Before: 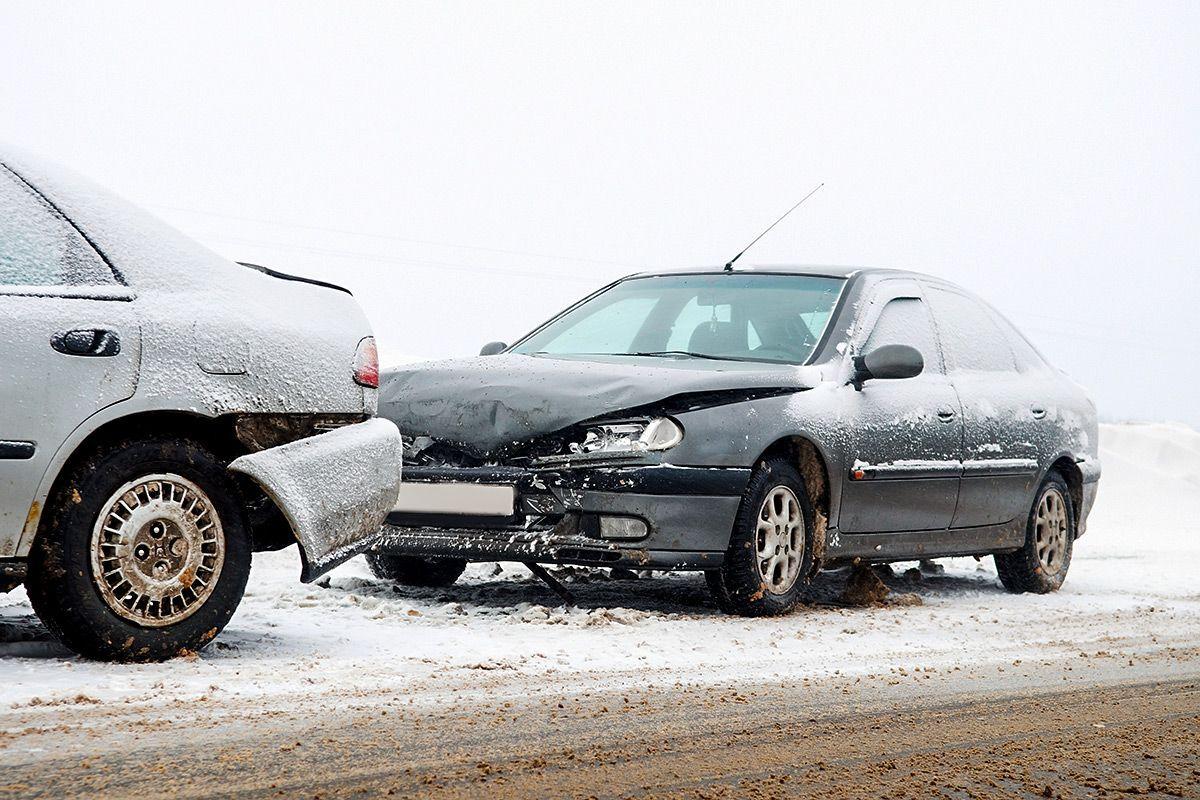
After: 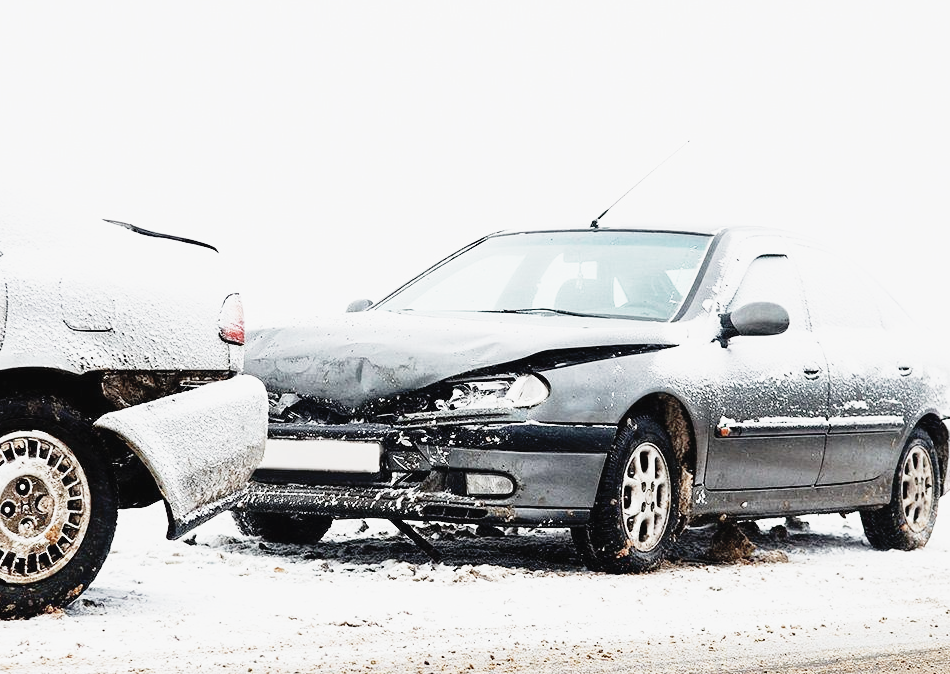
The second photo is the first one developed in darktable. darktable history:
contrast brightness saturation: contrast -0.05, saturation -0.41
crop: left 11.225%, top 5.381%, right 9.565%, bottom 10.314%
base curve: curves: ch0 [(0, 0) (0.012, 0.01) (0.073, 0.168) (0.31, 0.711) (0.645, 0.957) (1, 1)], preserve colors none
